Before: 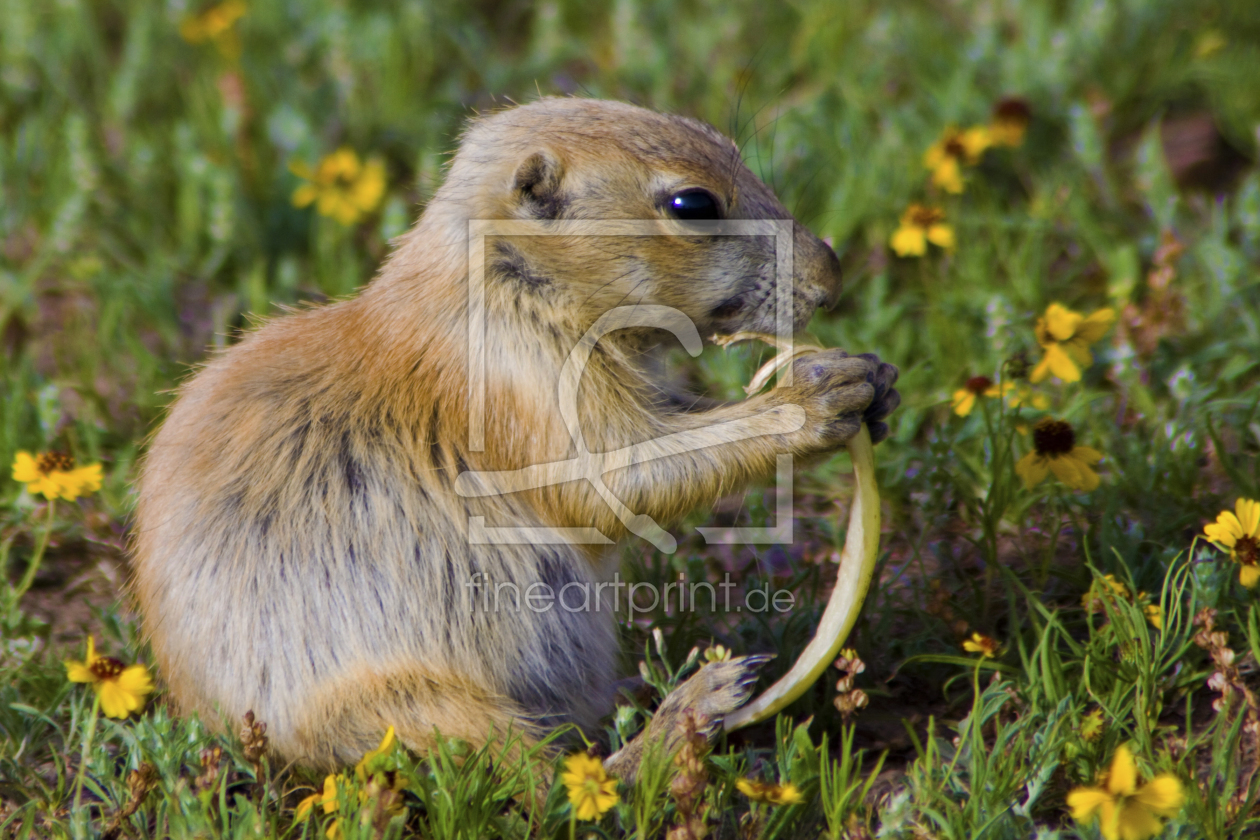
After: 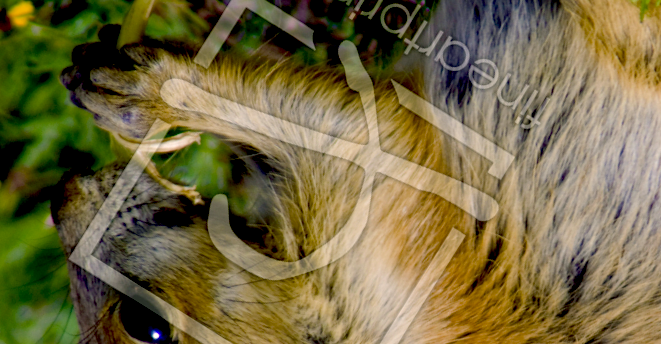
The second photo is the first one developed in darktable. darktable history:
crop and rotate: angle 147.85°, left 9.191%, top 15.609%, right 4.515%, bottom 16.99%
color correction: highlights a* 4.51, highlights b* 4.92, shadows a* -7.1, shadows b* 4.84
exposure: black level correction 0.048, exposure 0.012 EV, compensate highlight preservation false
